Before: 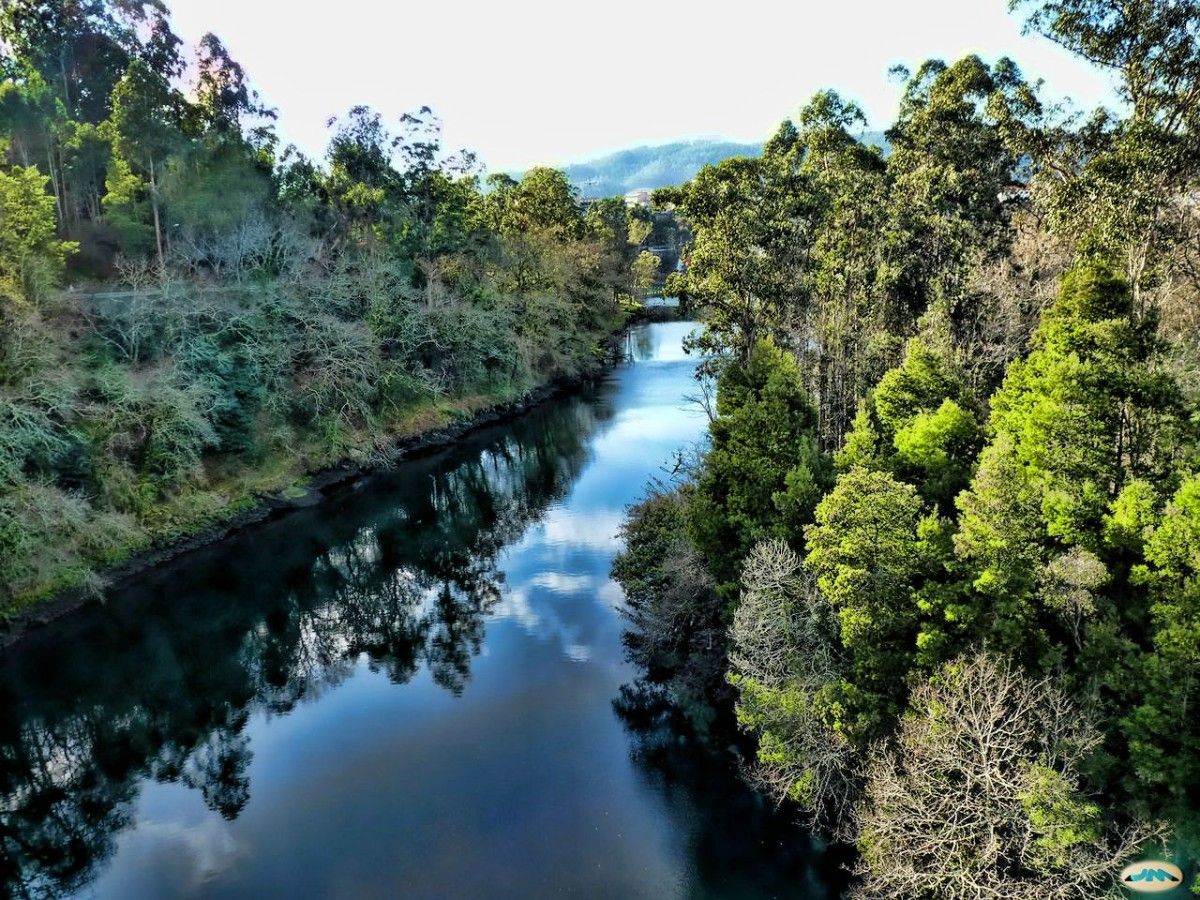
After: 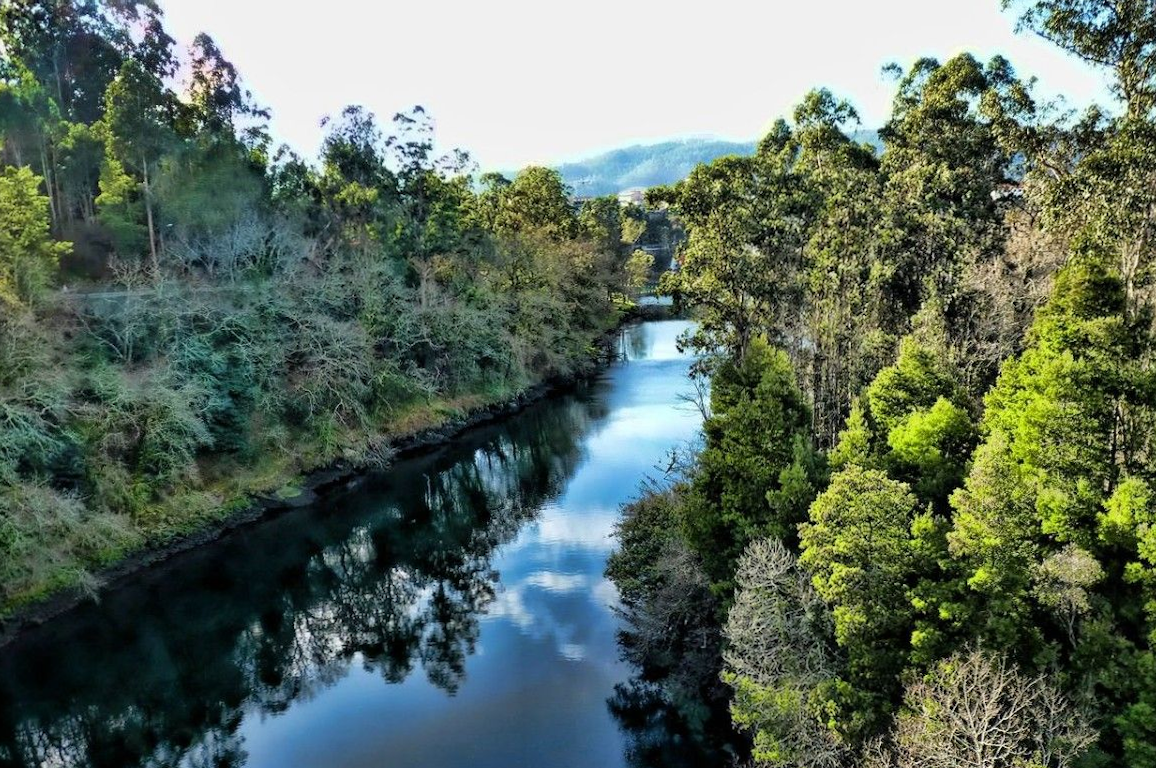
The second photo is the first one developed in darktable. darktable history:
crop and rotate: angle 0.14°, left 0.388%, right 2.934%, bottom 14.285%
